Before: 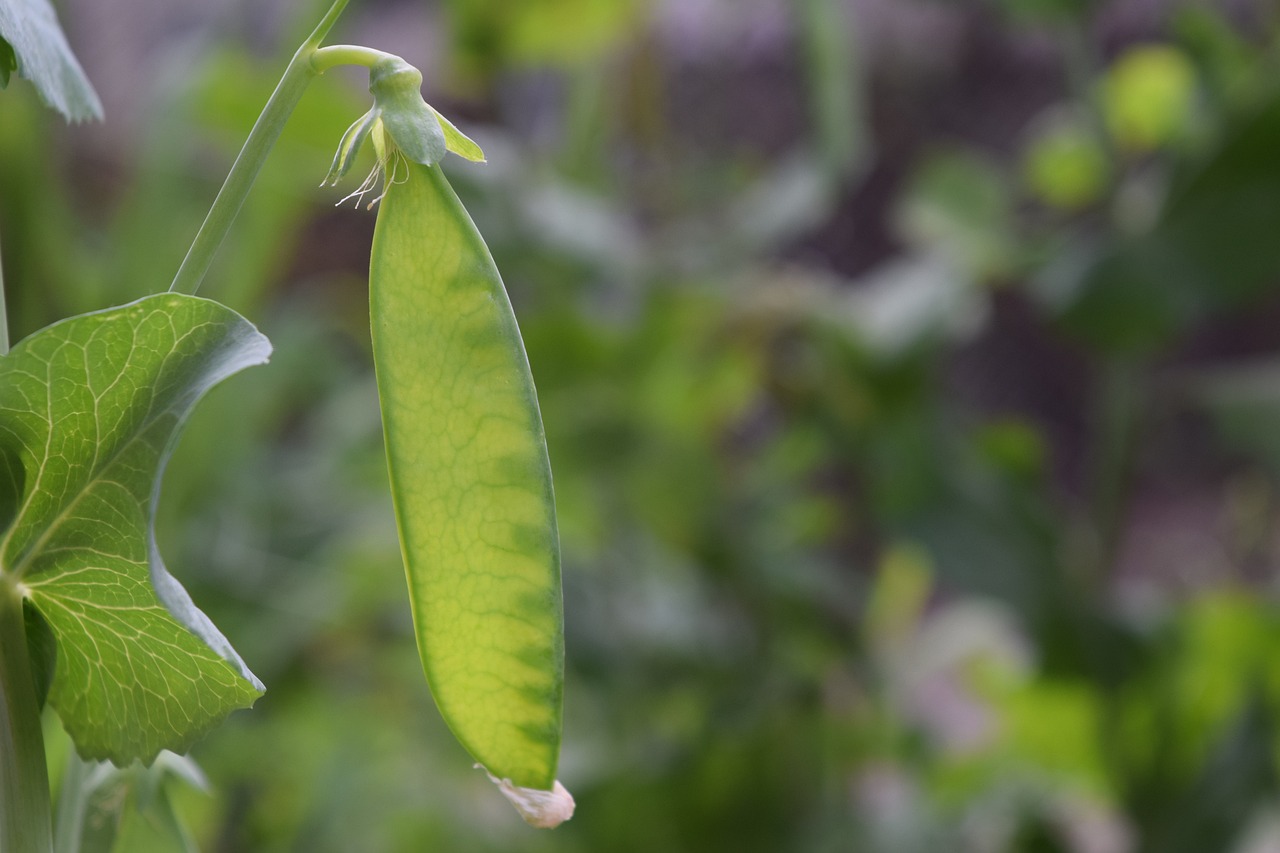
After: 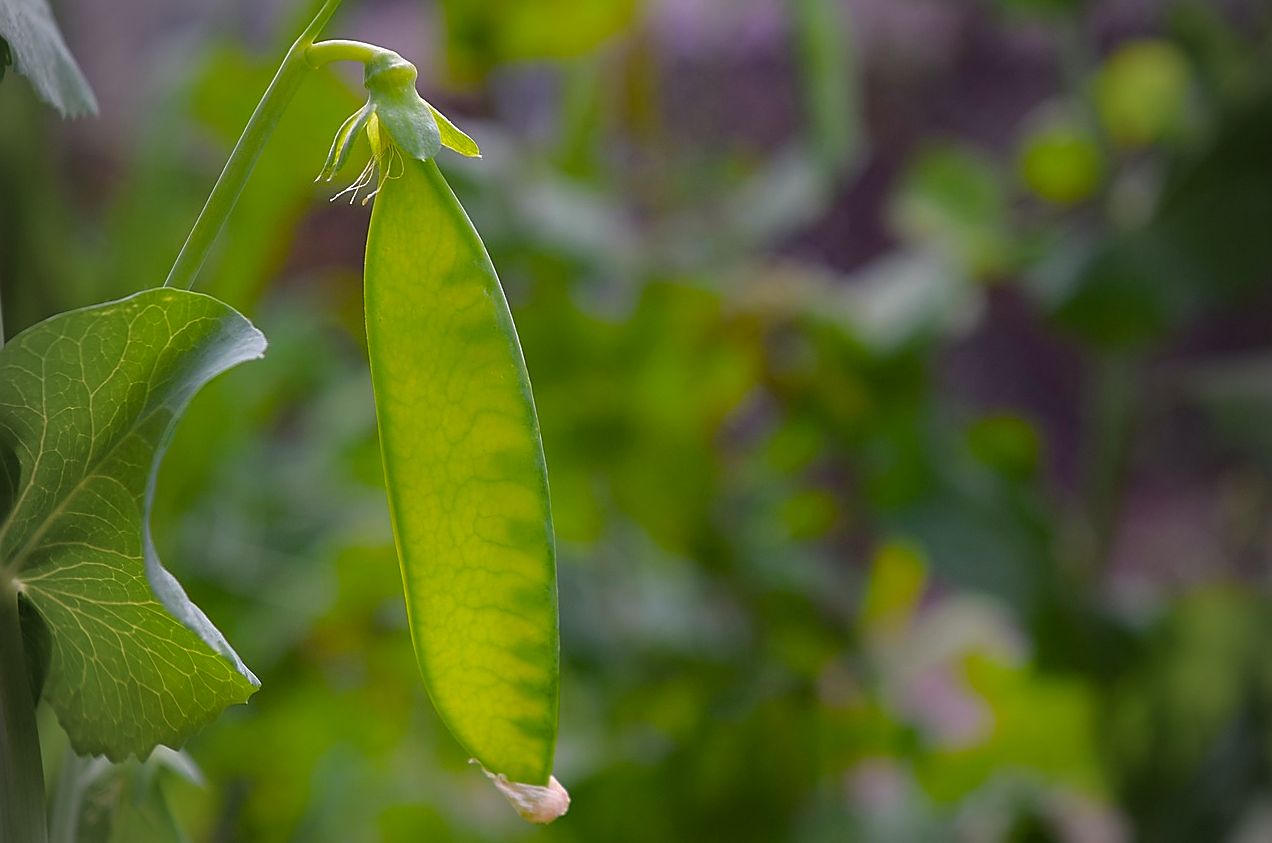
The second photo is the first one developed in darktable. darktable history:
vignetting: fall-off start 72%, fall-off radius 109.18%, saturation -0.652, width/height ratio 0.729, dithering 16-bit output, unbound false
sharpen: radius 1.363, amount 1.237, threshold 0.638
tone equalizer: -8 EV 0 EV, -7 EV 0.003 EV, -6 EV -0.005 EV, -5 EV -0.016 EV, -4 EV -0.071 EV, -3 EV -0.22 EV, -2 EV -0.281 EV, -1 EV 0.096 EV, +0 EV 0.289 EV, edges refinement/feathering 500, mask exposure compensation -1.57 EV, preserve details no
crop: left 0.427%, top 0.7%, right 0.154%, bottom 0.414%
color balance rgb: highlights gain › luminance 6.484%, highlights gain › chroma 2.491%, highlights gain › hue 90.49°, linear chroma grading › global chroma 17.092%, perceptual saturation grading › global saturation 28.802%, perceptual saturation grading › mid-tones 12.676%, perceptual saturation grading › shadows 10.55%, global vibrance 18.368%
